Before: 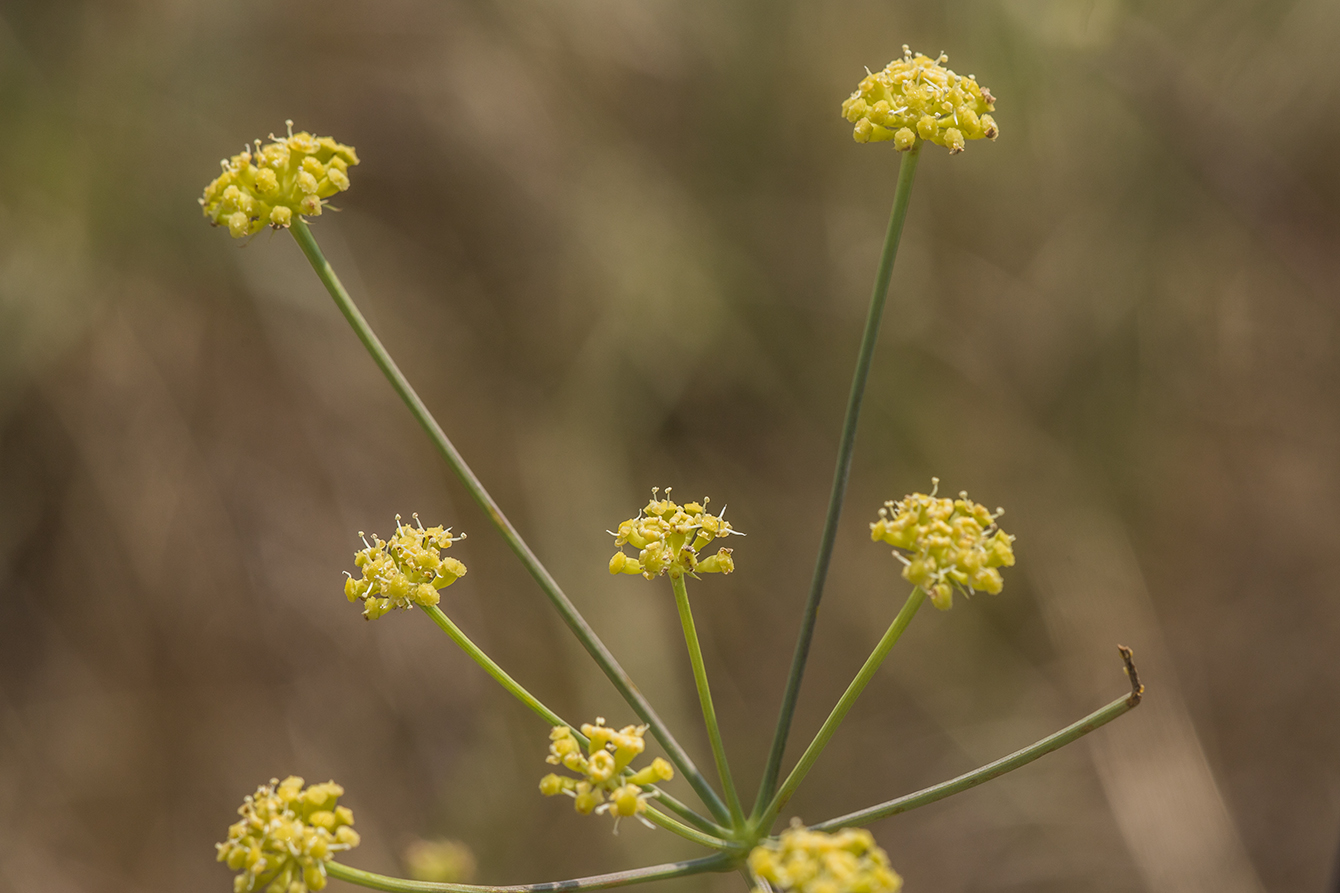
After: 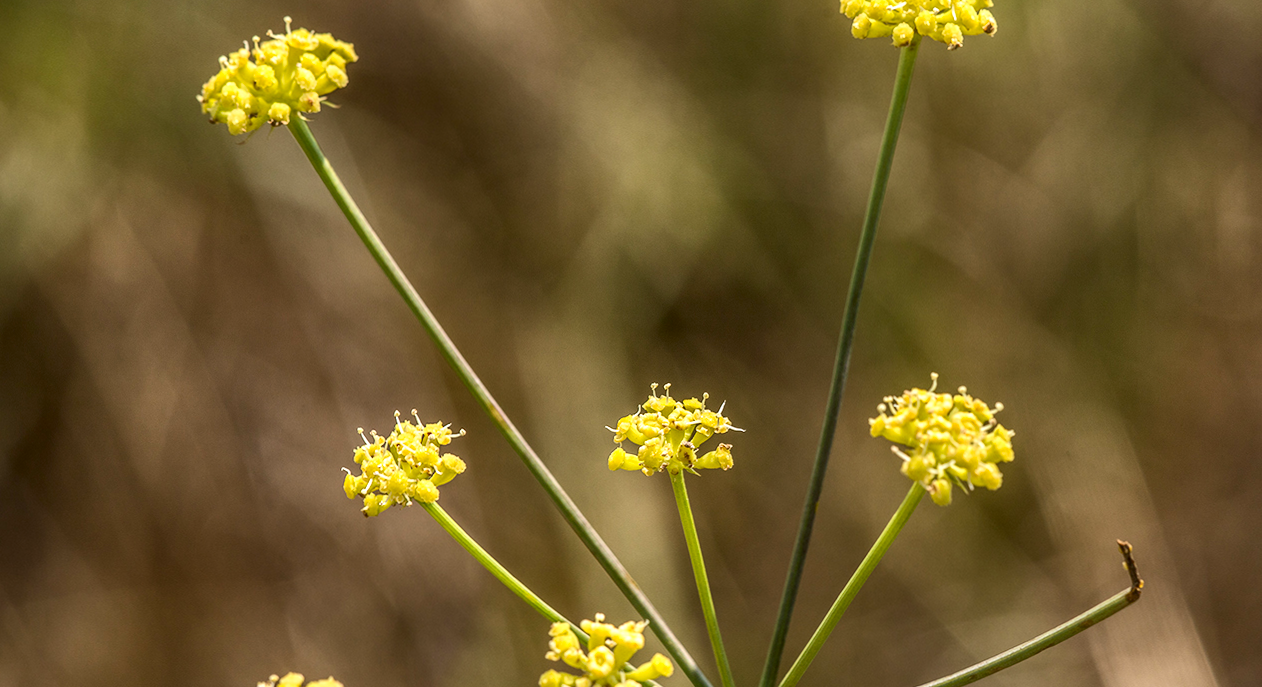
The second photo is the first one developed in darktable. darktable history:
contrast brightness saturation: contrast 0.209, brightness -0.103, saturation 0.21
exposure: black level correction 0.001, exposure 0.5 EV, compensate exposure bias true, compensate highlight preservation false
crop and rotate: angle 0.113°, top 11.6%, right 5.512%, bottom 11.171%
local contrast: on, module defaults
